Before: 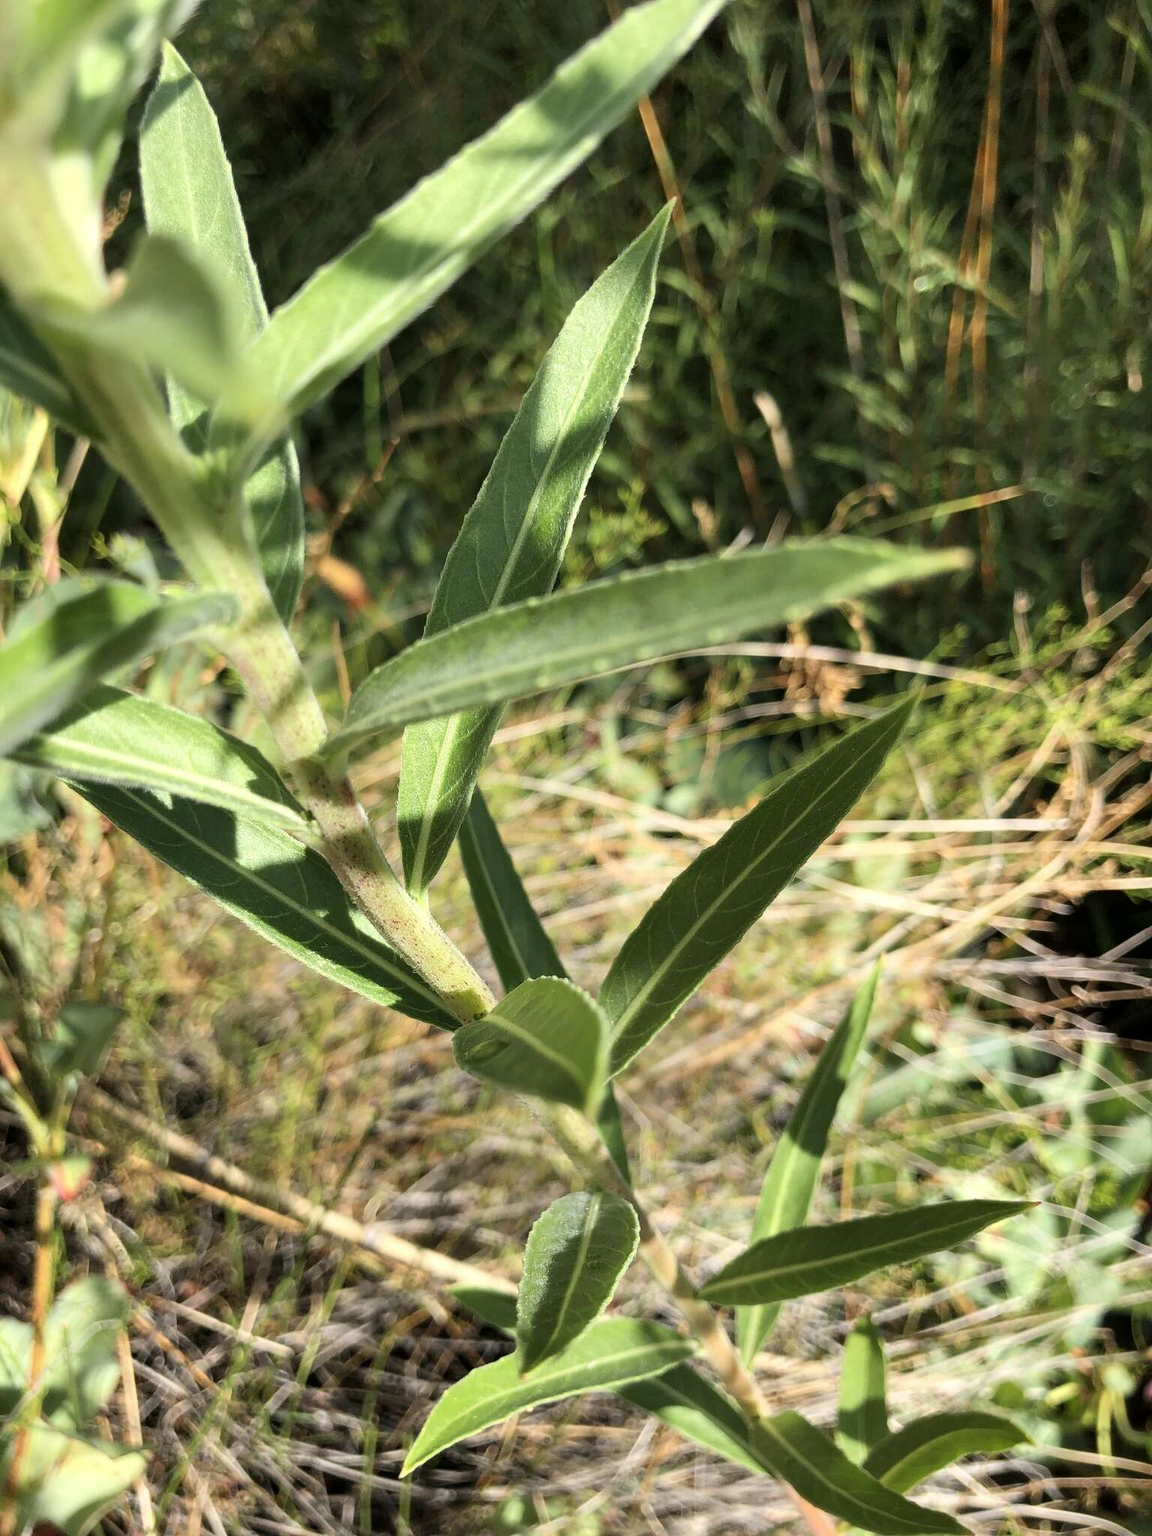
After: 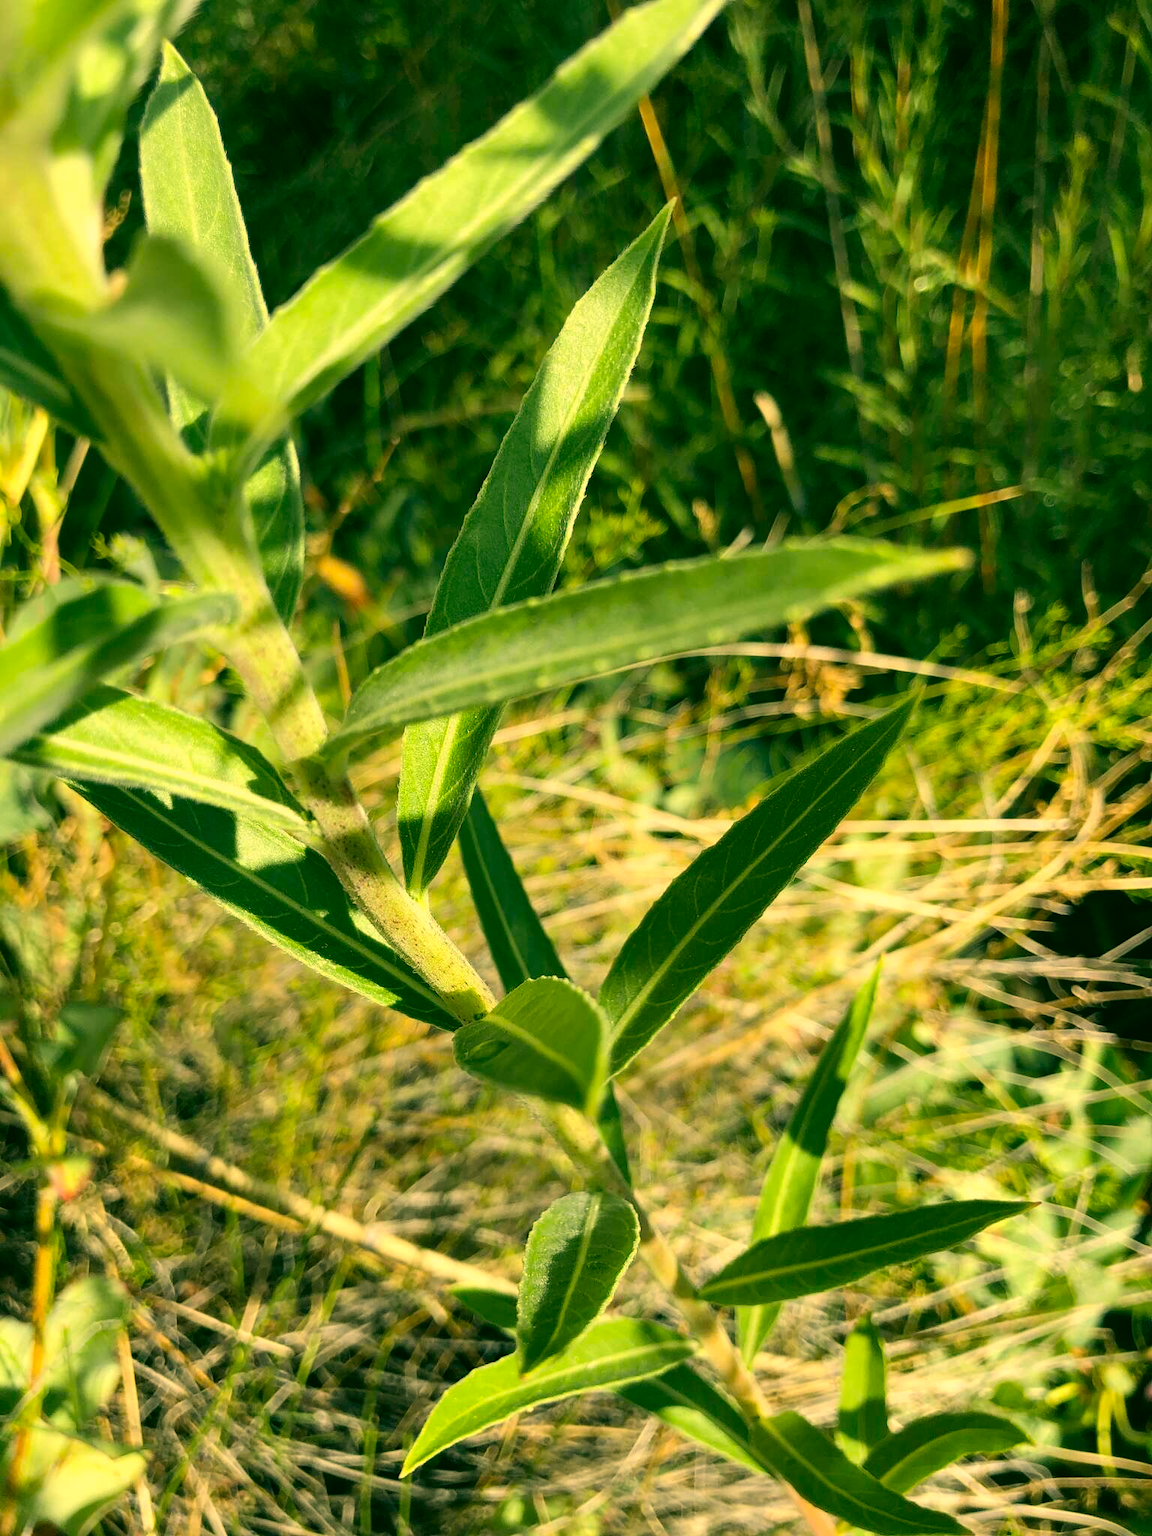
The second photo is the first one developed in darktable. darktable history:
color correction: highlights a* 5.66, highlights b* 33.18, shadows a* -25.11, shadows b* 3.71
